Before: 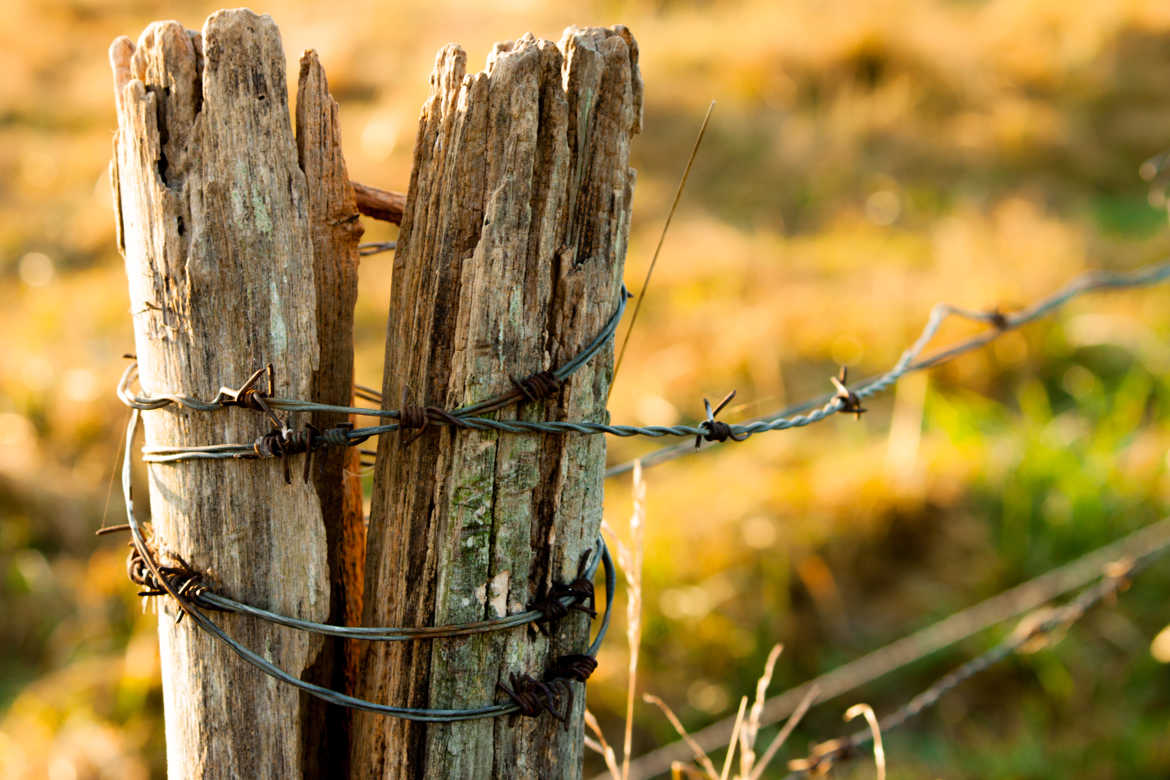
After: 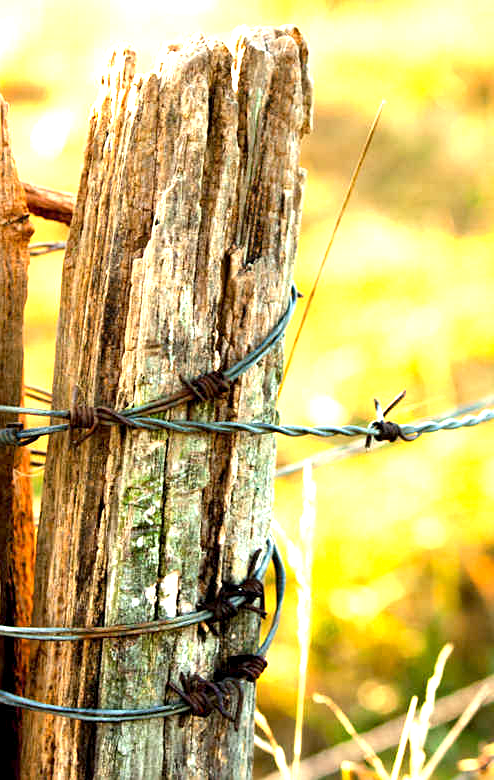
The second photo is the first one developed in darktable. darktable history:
exposure: black level correction 0.001, exposure 1.736 EV, compensate highlight preservation false
crop: left 28.246%, right 29.477%
sharpen: radius 1.319, amount 0.303, threshold 0.216
